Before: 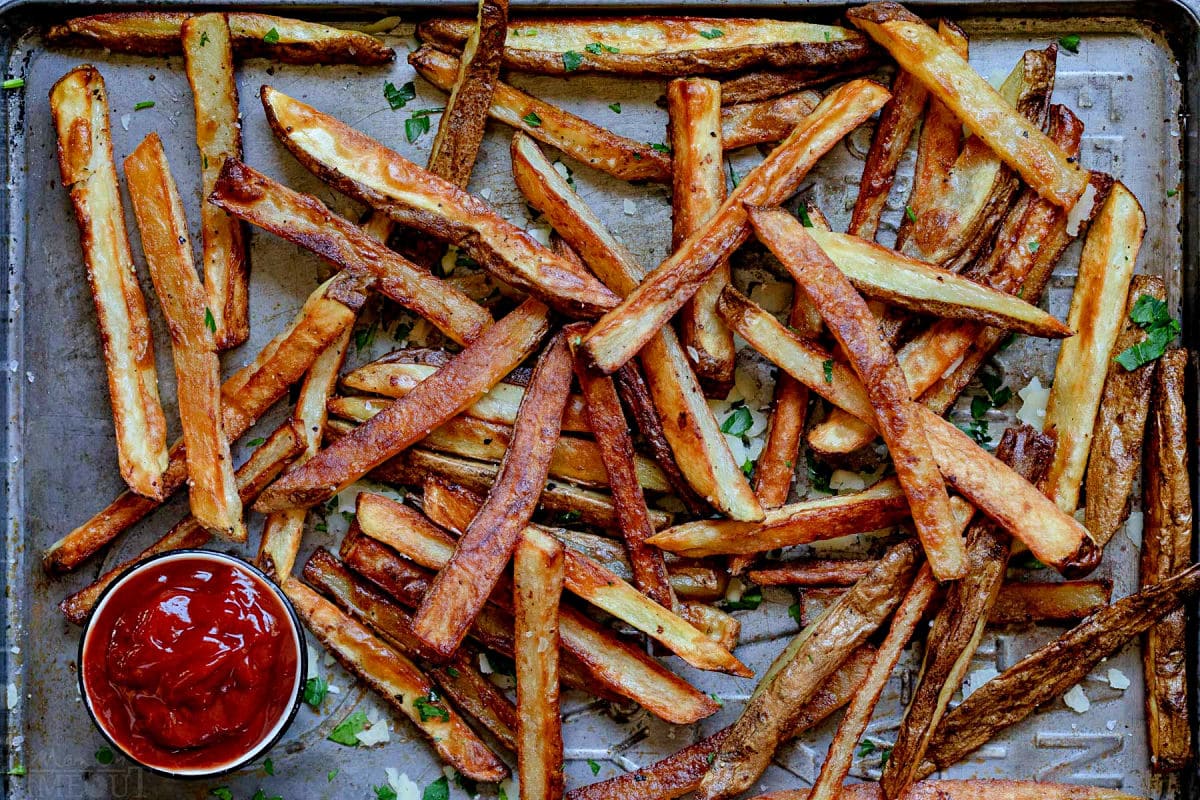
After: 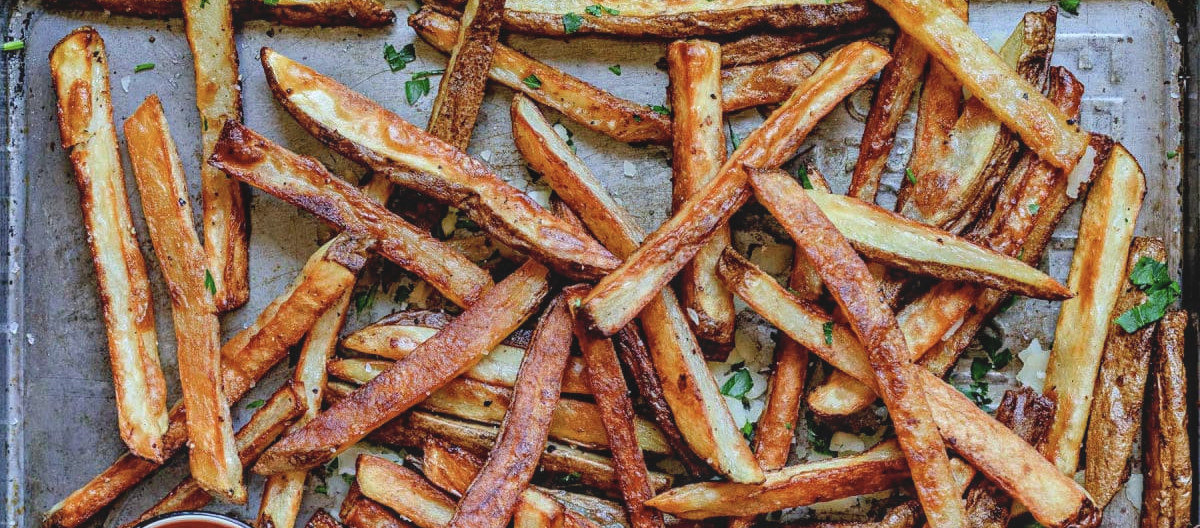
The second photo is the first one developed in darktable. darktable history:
crop and rotate: top 4.834%, bottom 29.15%
exposure: exposure 0.123 EV, compensate exposure bias true, compensate highlight preservation false
contrast brightness saturation: contrast -0.156, brightness 0.055, saturation -0.138
local contrast: on, module defaults
